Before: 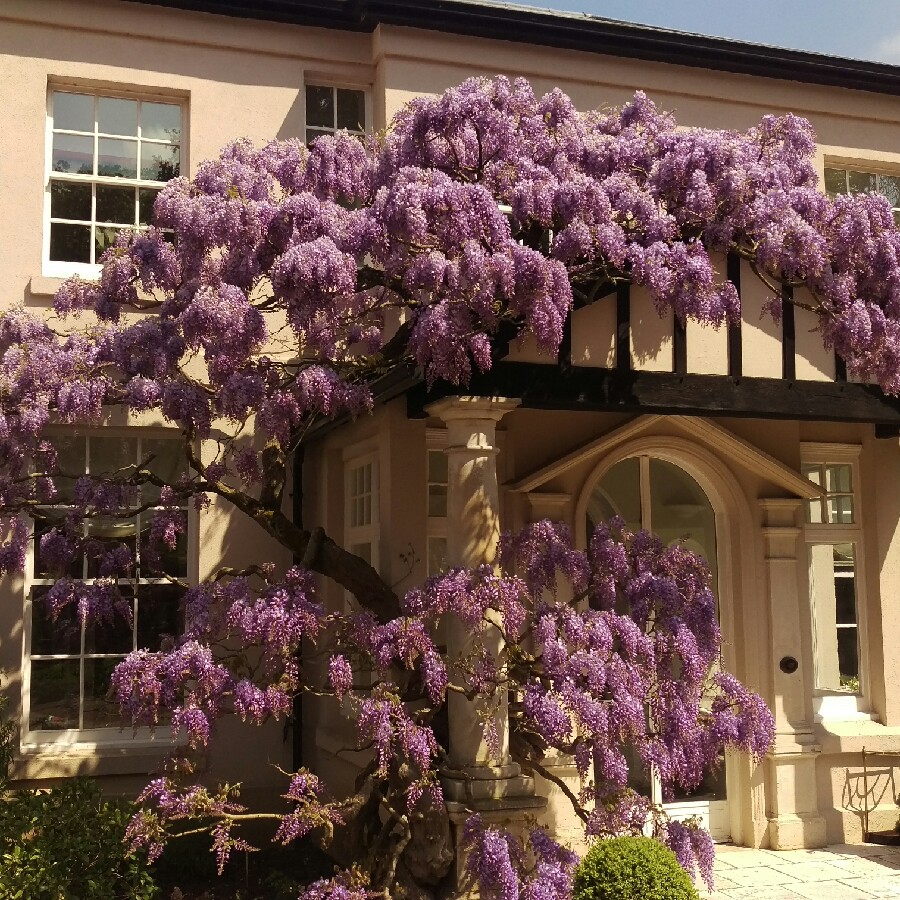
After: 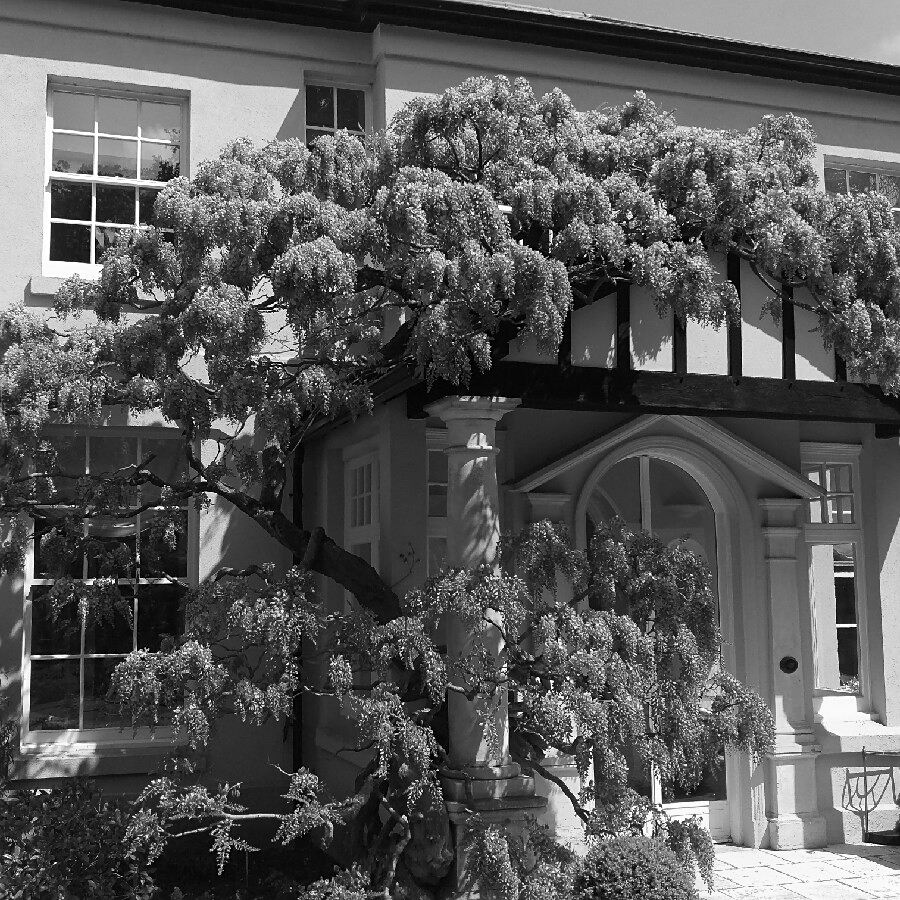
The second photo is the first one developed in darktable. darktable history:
monochrome: a 0, b 0, size 0.5, highlights 0.57
white balance: emerald 1
sharpen: amount 0.2
